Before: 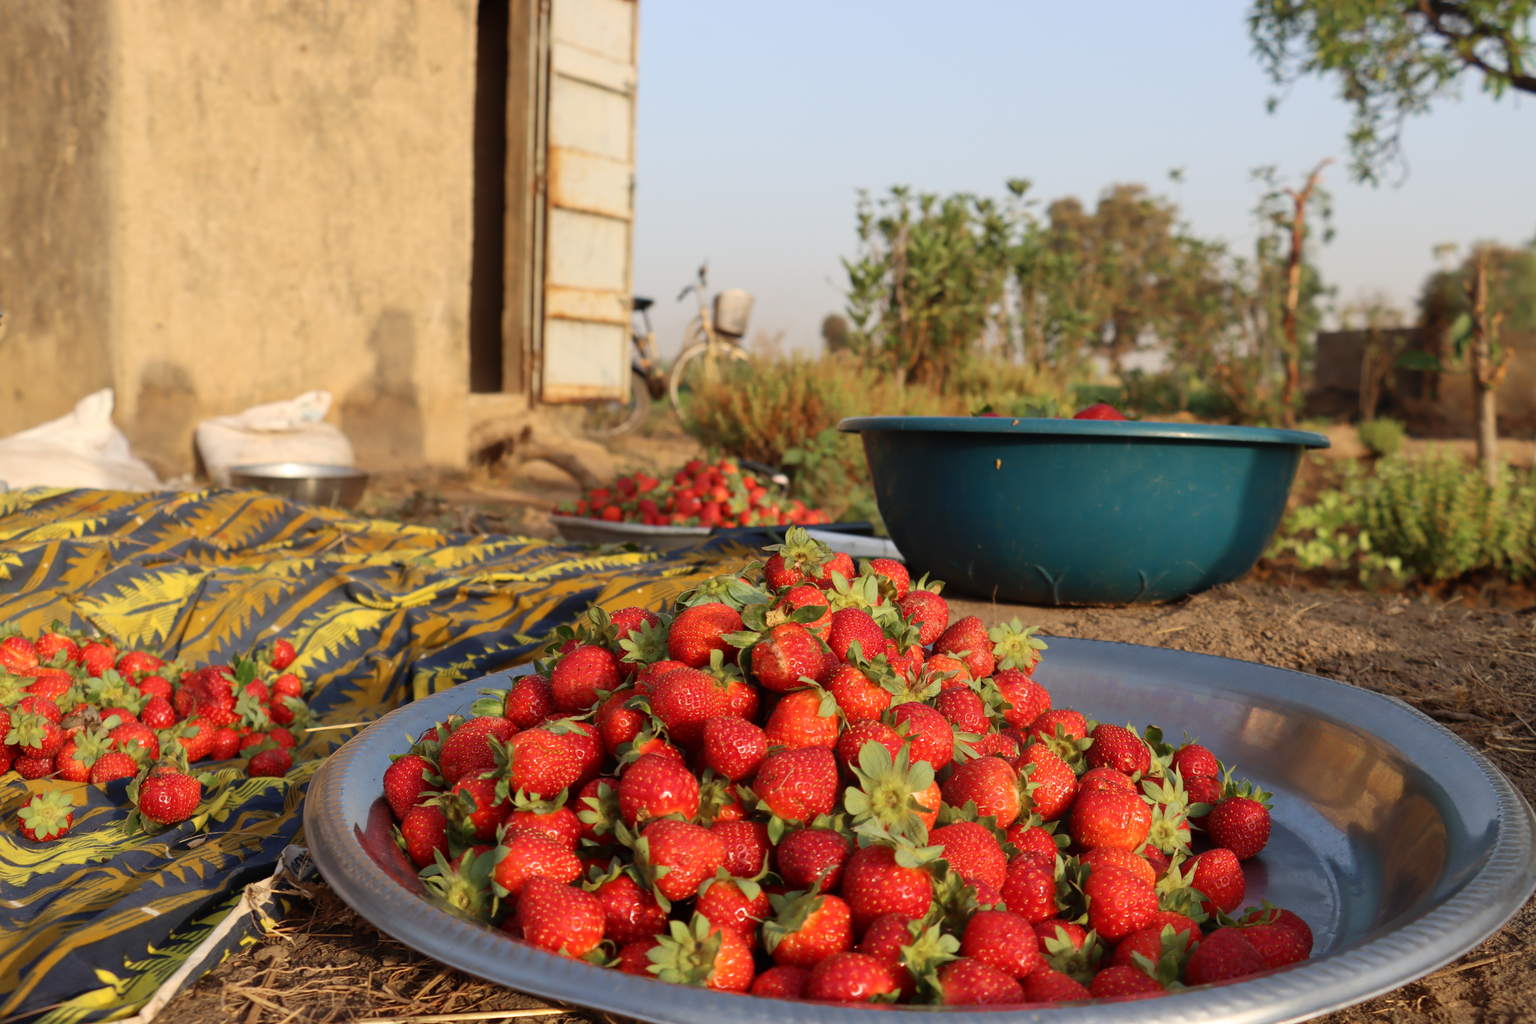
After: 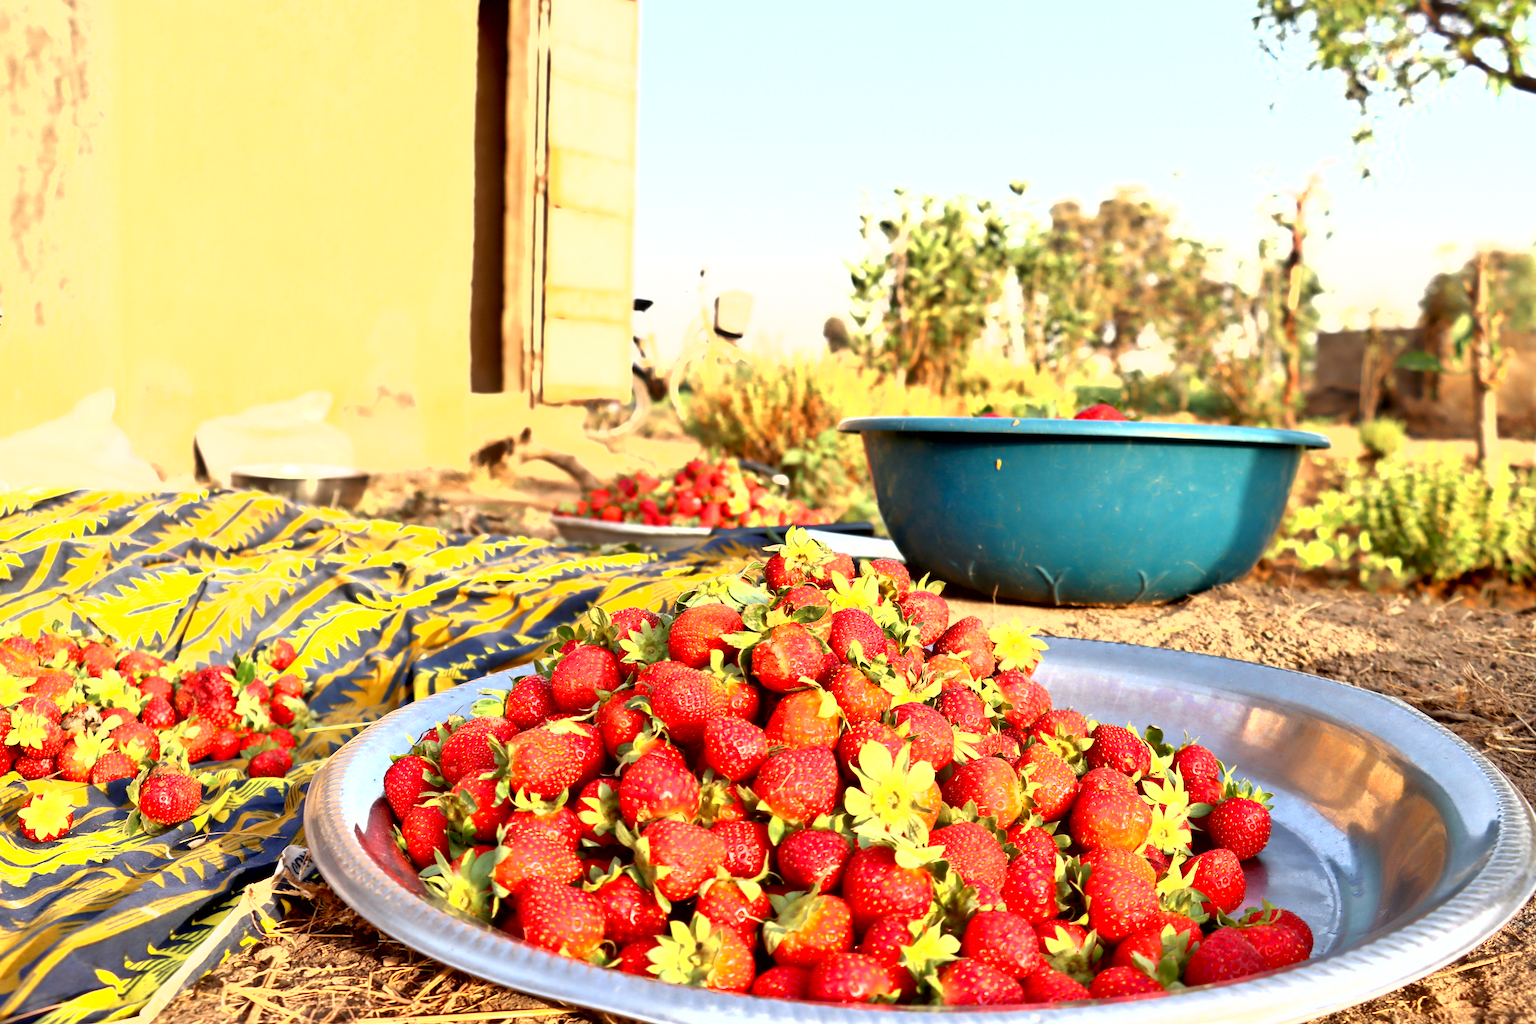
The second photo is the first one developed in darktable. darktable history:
exposure: black level correction 0.005, exposure 2.084 EV, compensate highlight preservation false
shadows and highlights: highlights color adjustment 0%, low approximation 0.01, soften with gaussian
